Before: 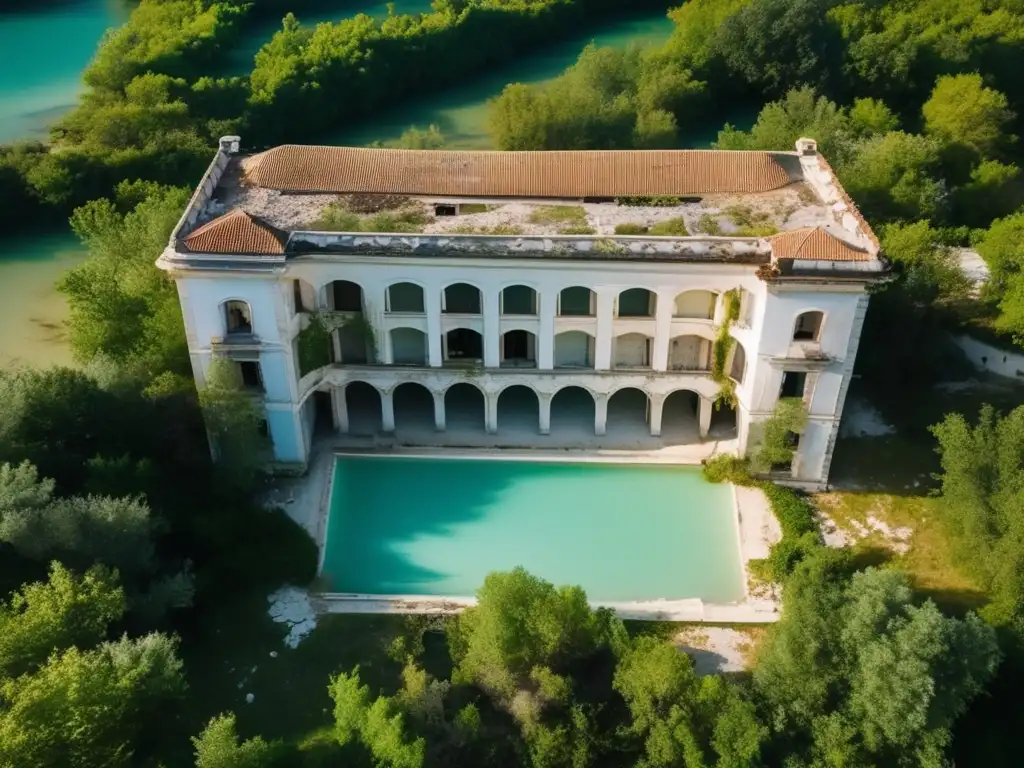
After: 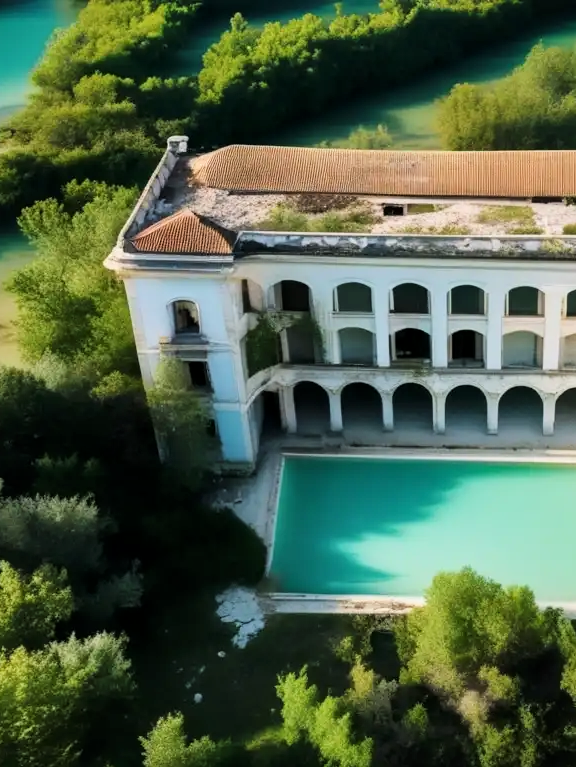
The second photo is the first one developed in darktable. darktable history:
tone curve: curves: ch0 [(0, 0) (0.004, 0.001) (0.133, 0.112) (0.325, 0.362) (0.832, 0.893) (1, 1)], color space Lab, linked channels, preserve colors none
contrast brightness saturation: contrast 0.01, saturation -0.05
local contrast: mode bilateral grid, contrast 20, coarseness 50, detail 120%, midtone range 0.2
crop: left 5.114%, right 38.589%
